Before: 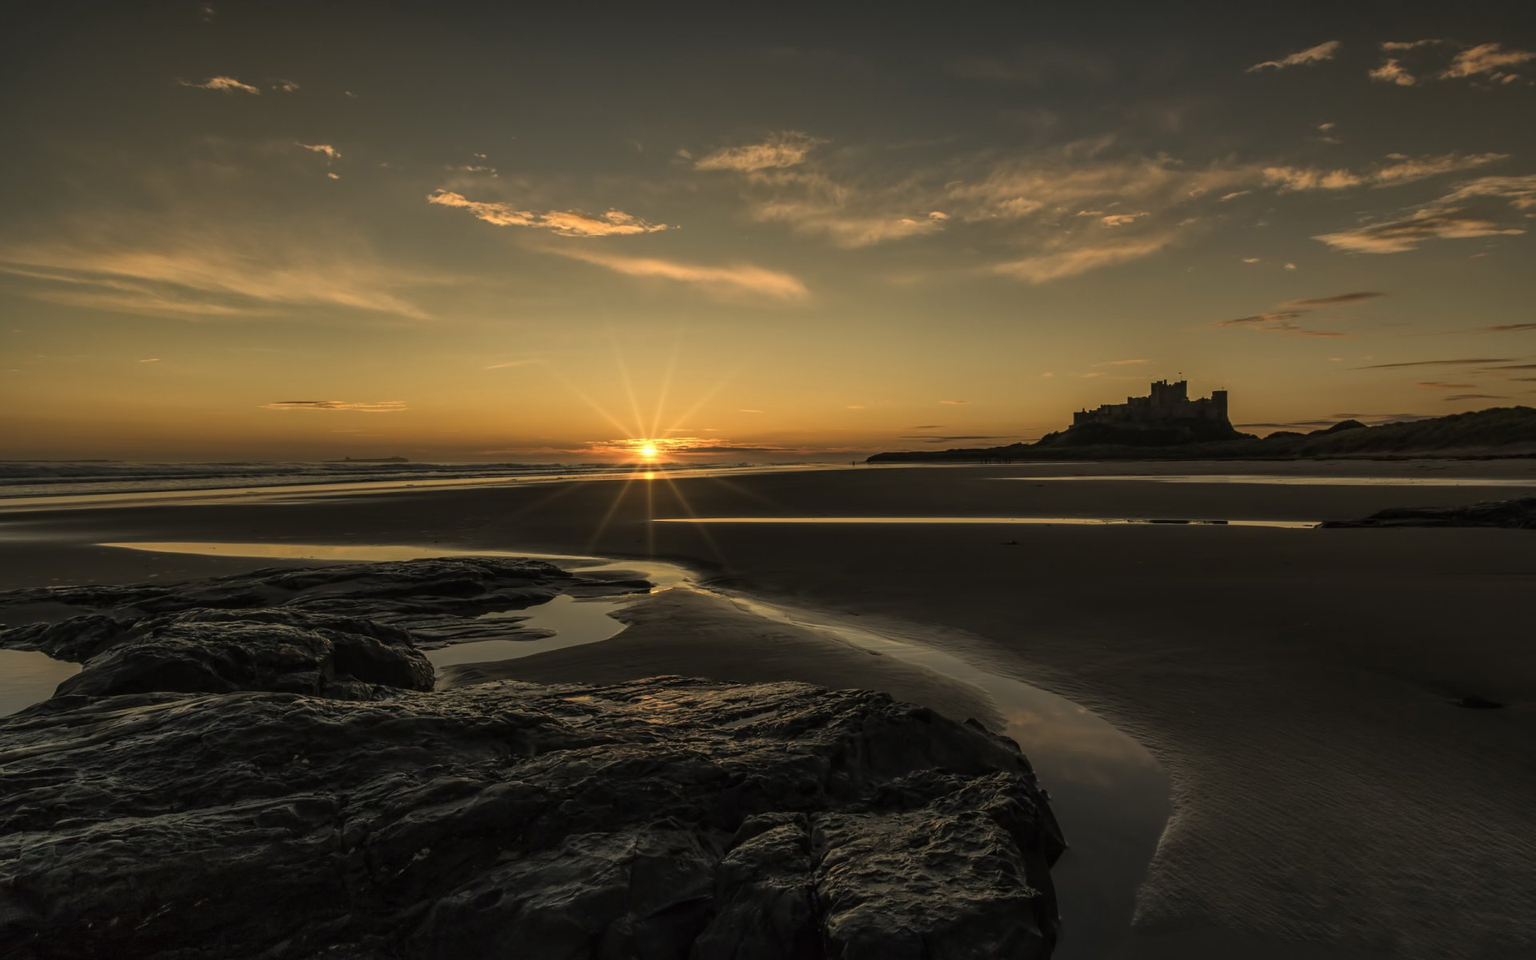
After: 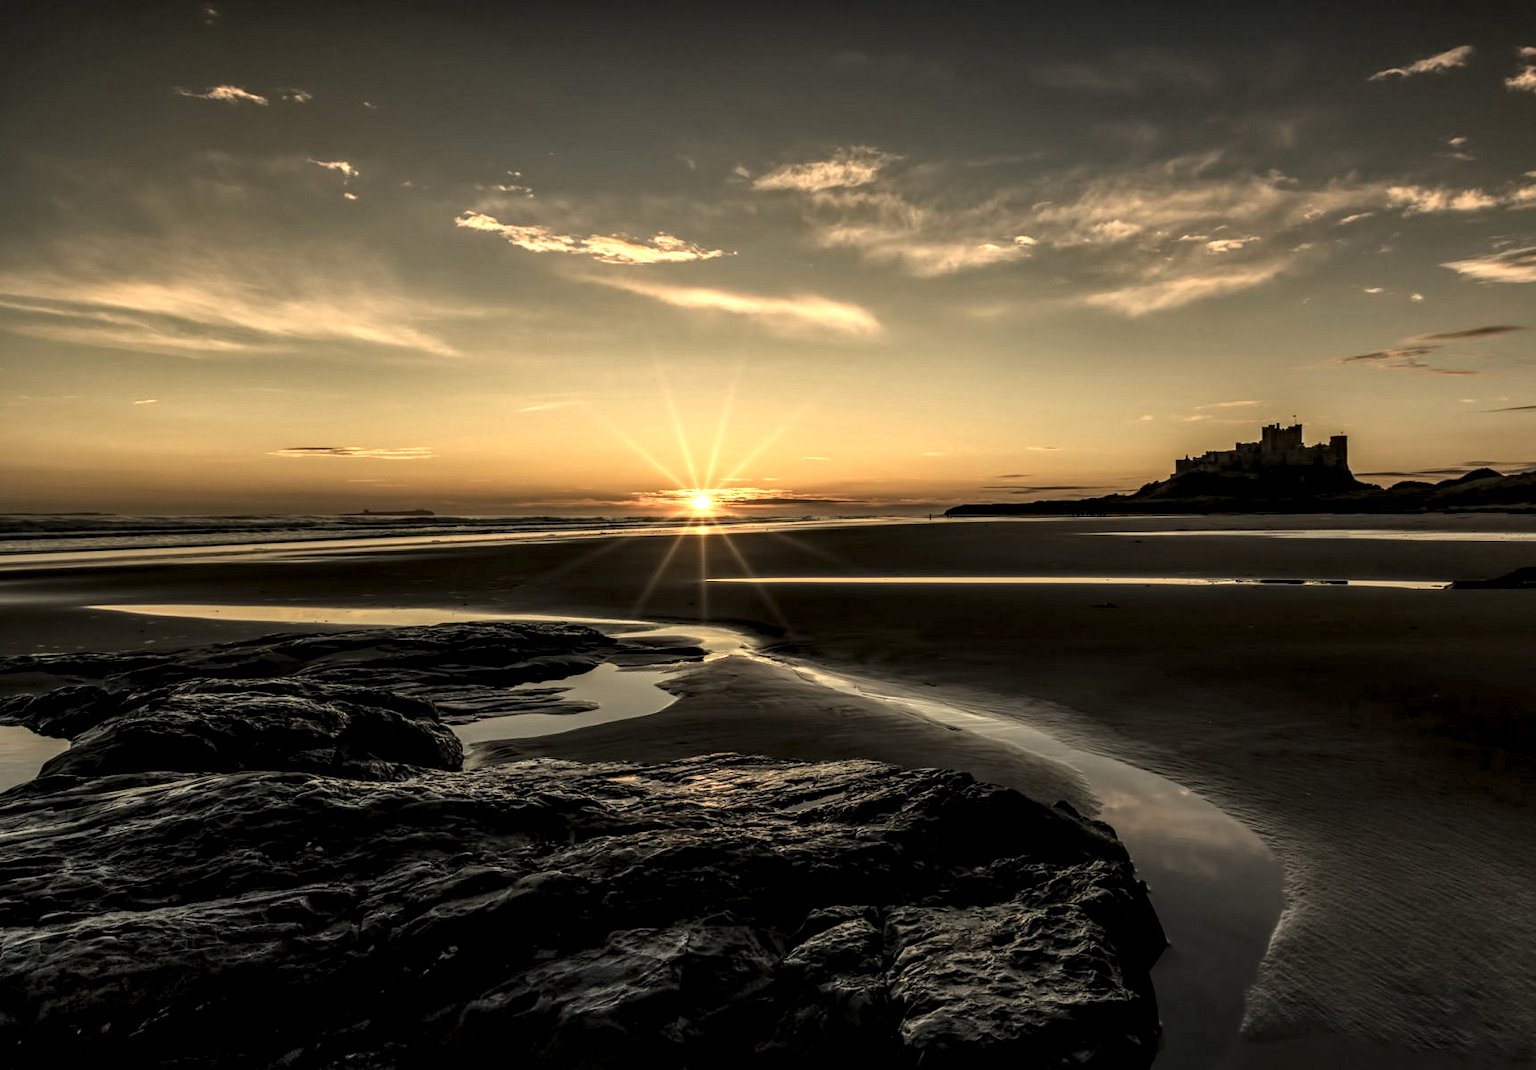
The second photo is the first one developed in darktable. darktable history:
crop and rotate: left 1.253%, right 9.013%
local contrast: detail 202%
